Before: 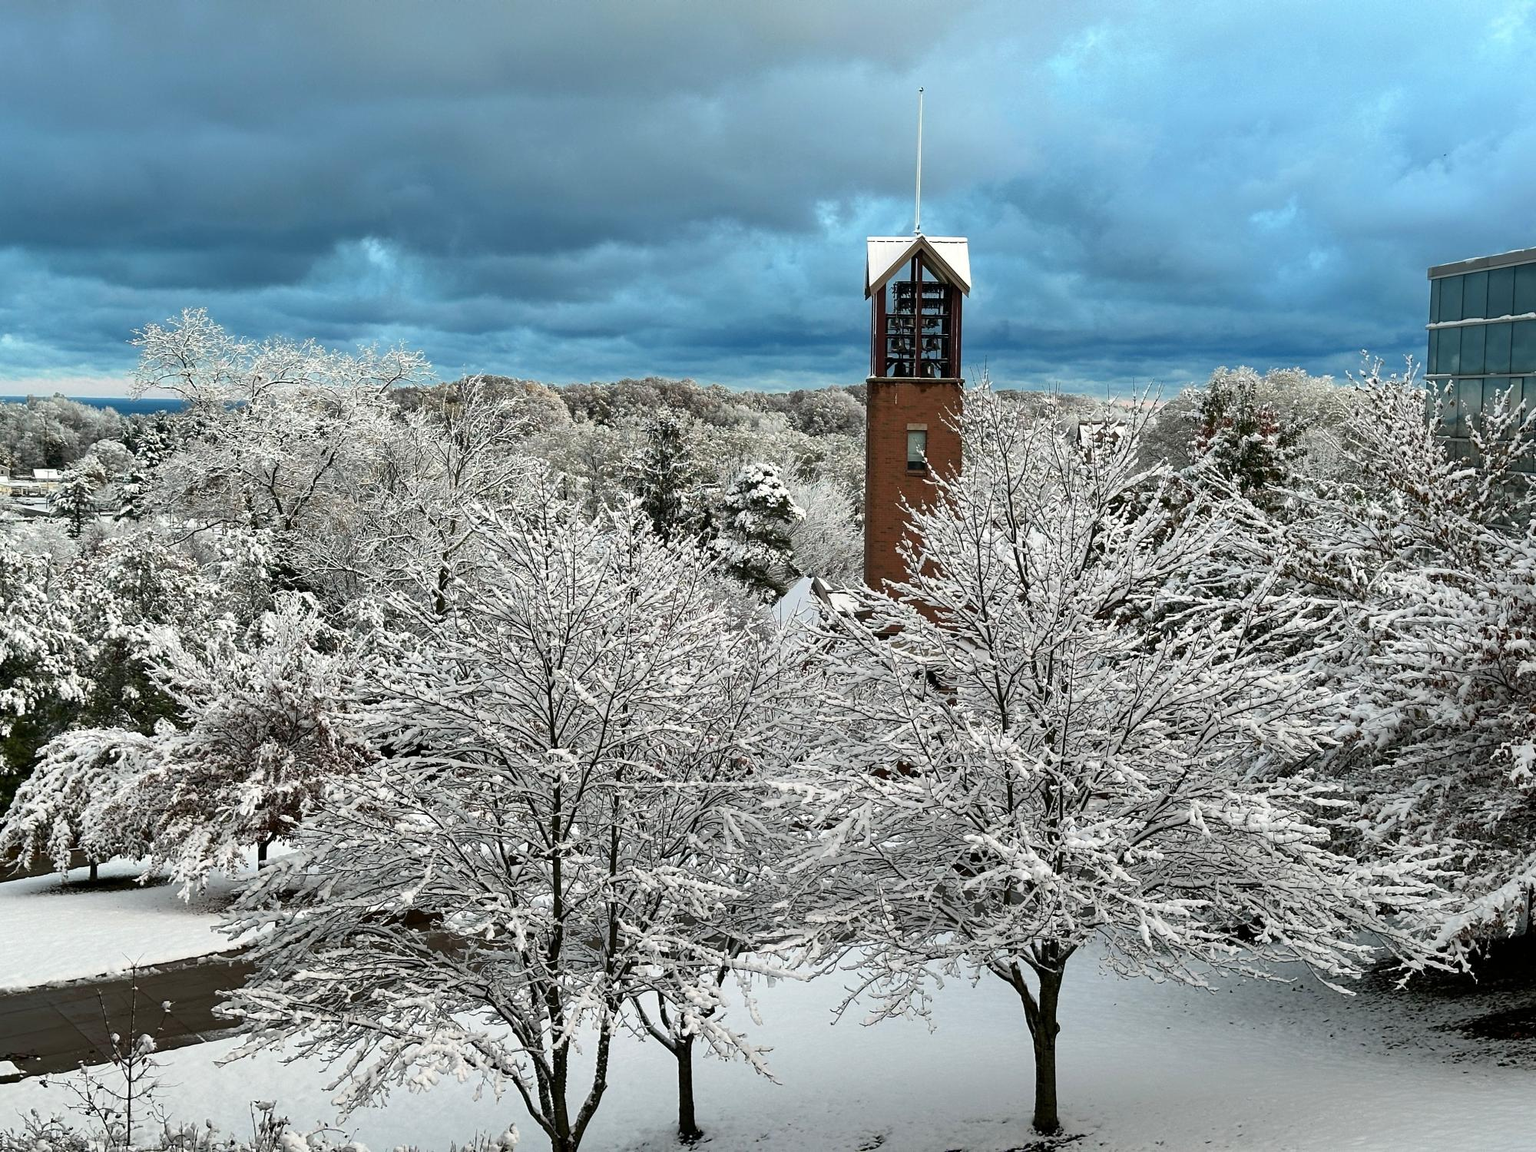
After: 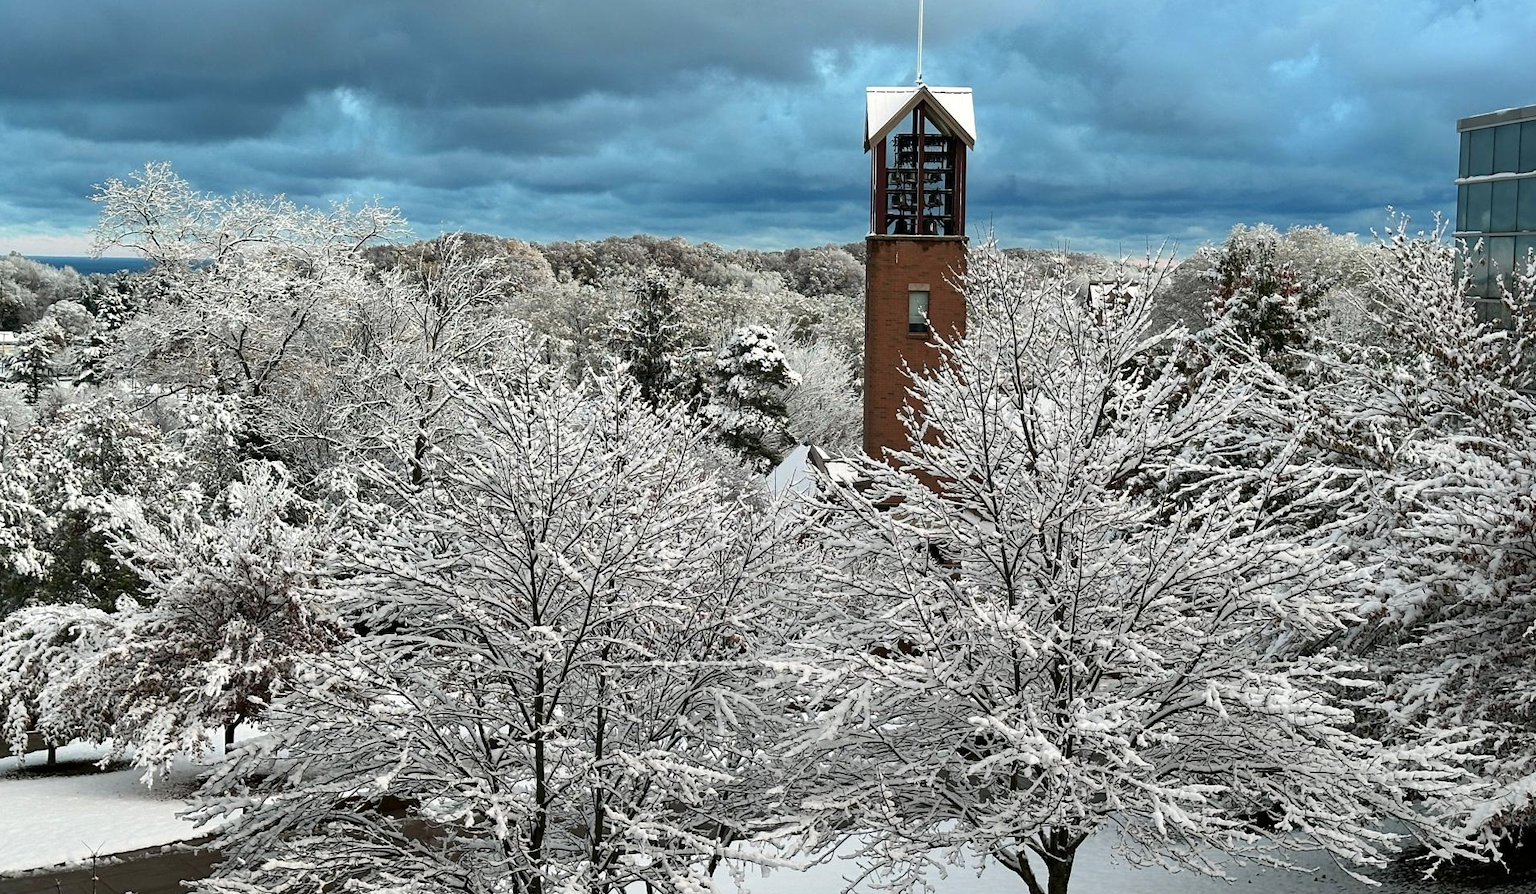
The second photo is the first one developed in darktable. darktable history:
tone equalizer: on, module defaults
crop and rotate: left 2.907%, top 13.444%, right 2.123%, bottom 12.802%
contrast brightness saturation: saturation -0.064
